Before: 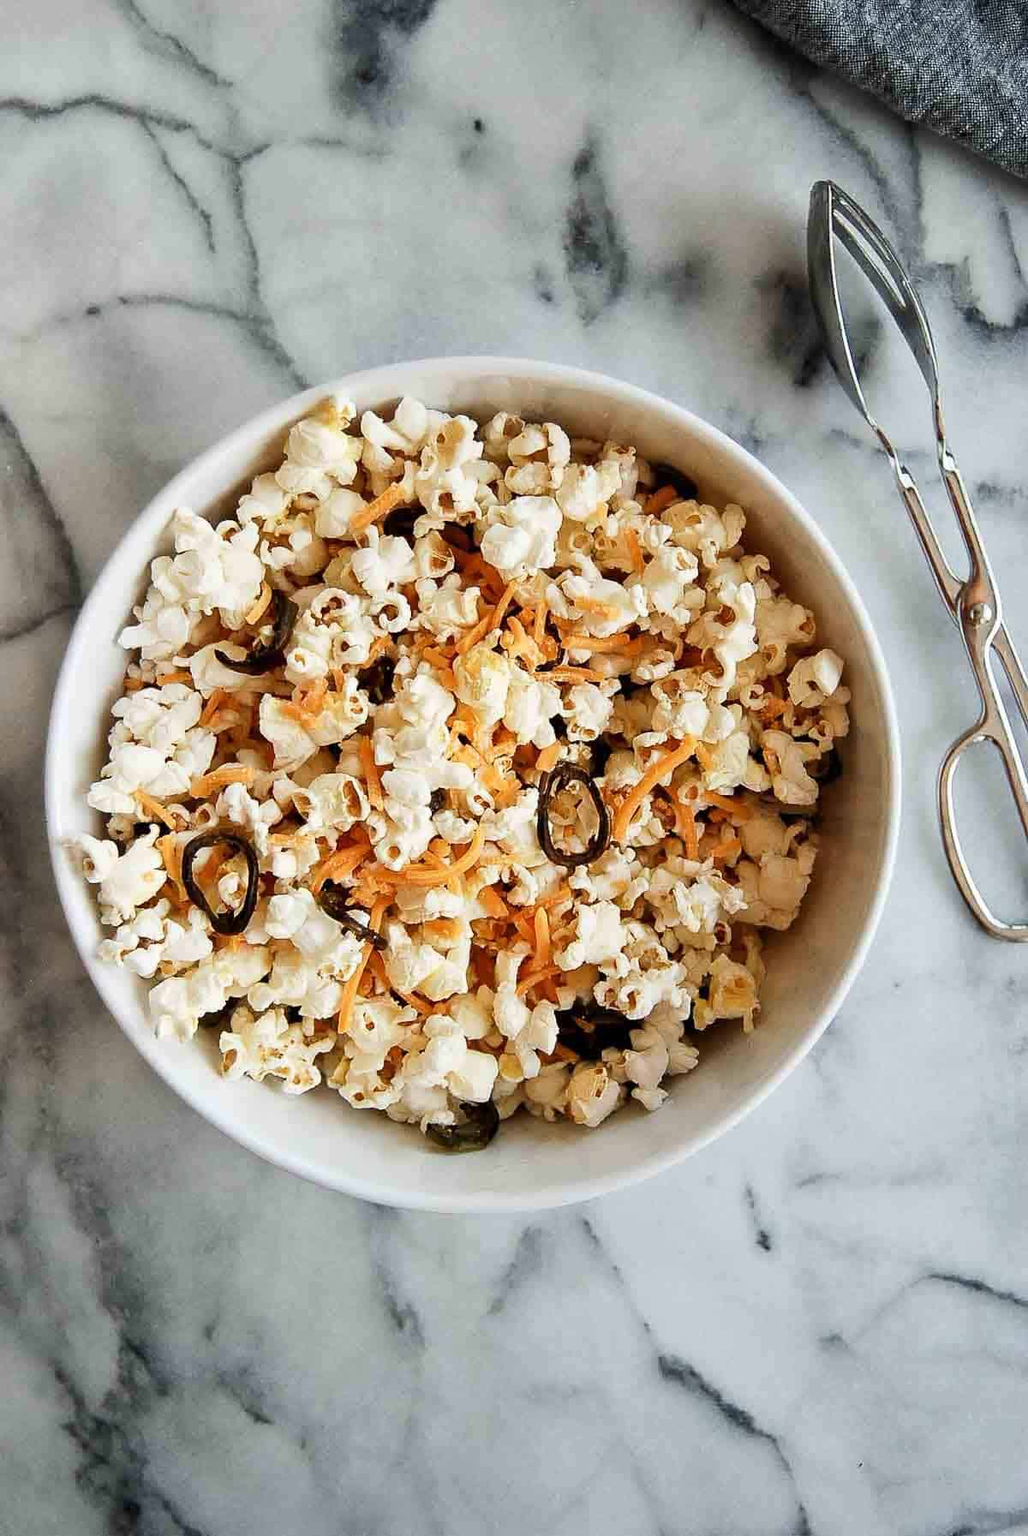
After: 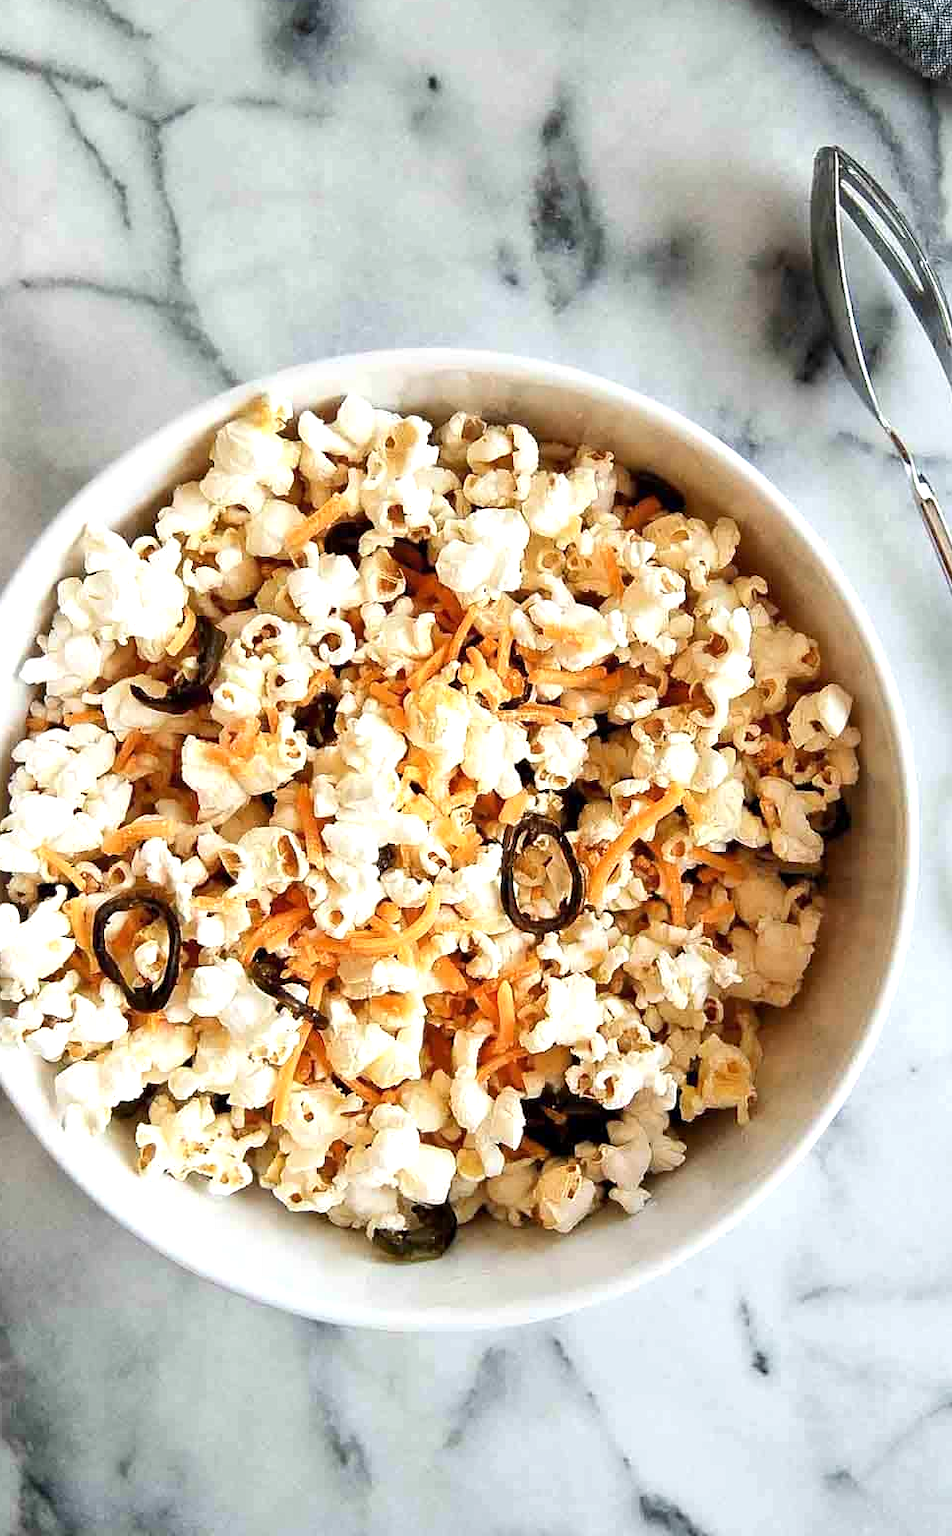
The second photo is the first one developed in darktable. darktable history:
crop: left 9.91%, top 3.467%, right 9.295%, bottom 9.375%
exposure: black level correction 0.001, exposure 0.5 EV, compensate exposure bias true, compensate highlight preservation false
